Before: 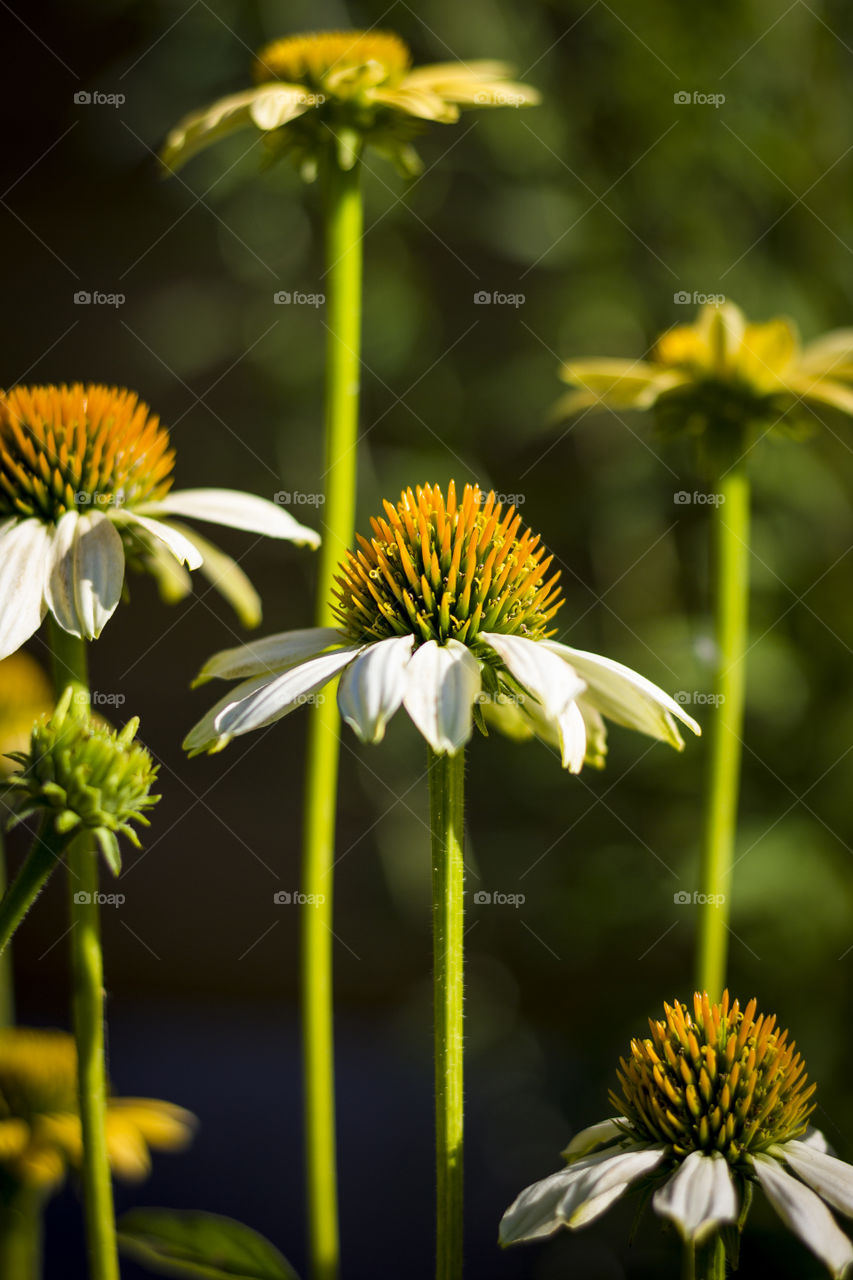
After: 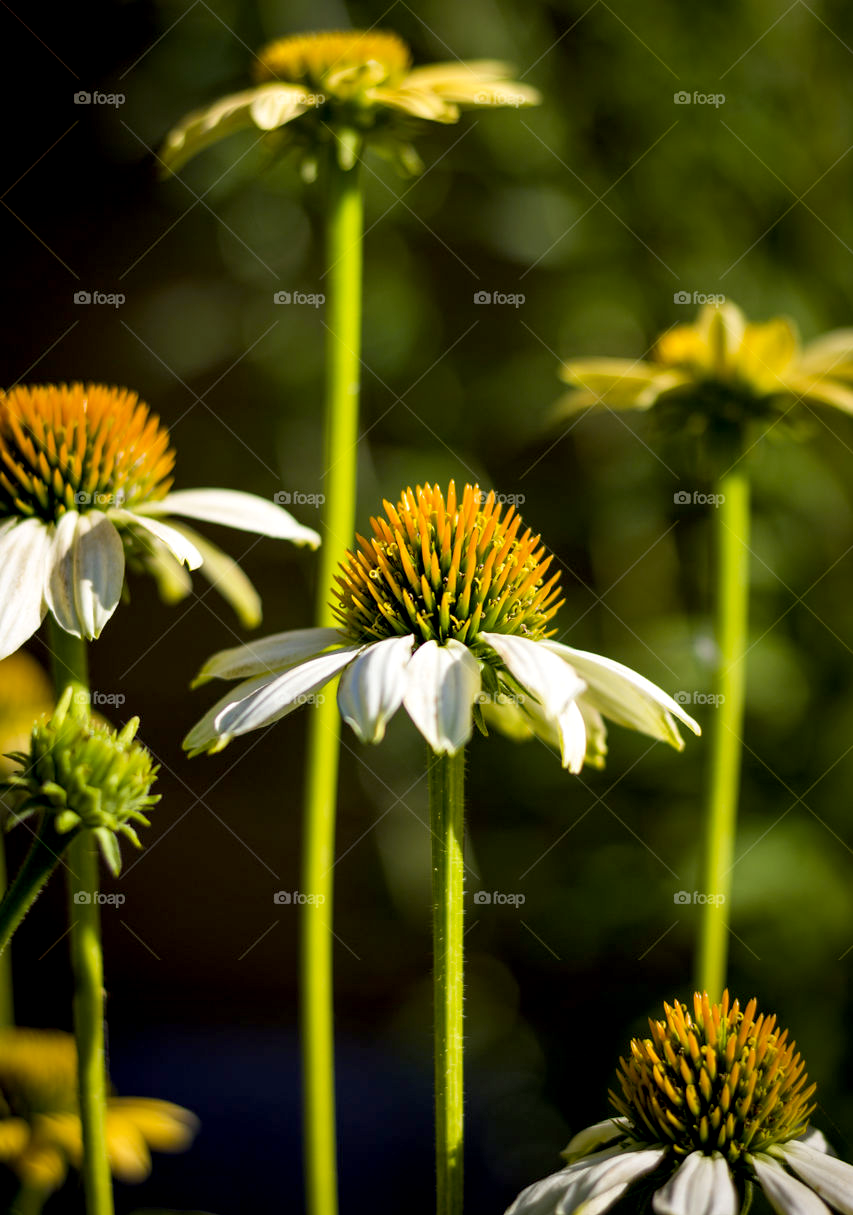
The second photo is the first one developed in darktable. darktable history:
crop and rotate: top 0.011%, bottom 5.061%
exposure: black level correction 0.007, exposure 0.098 EV, compensate highlight preservation false
